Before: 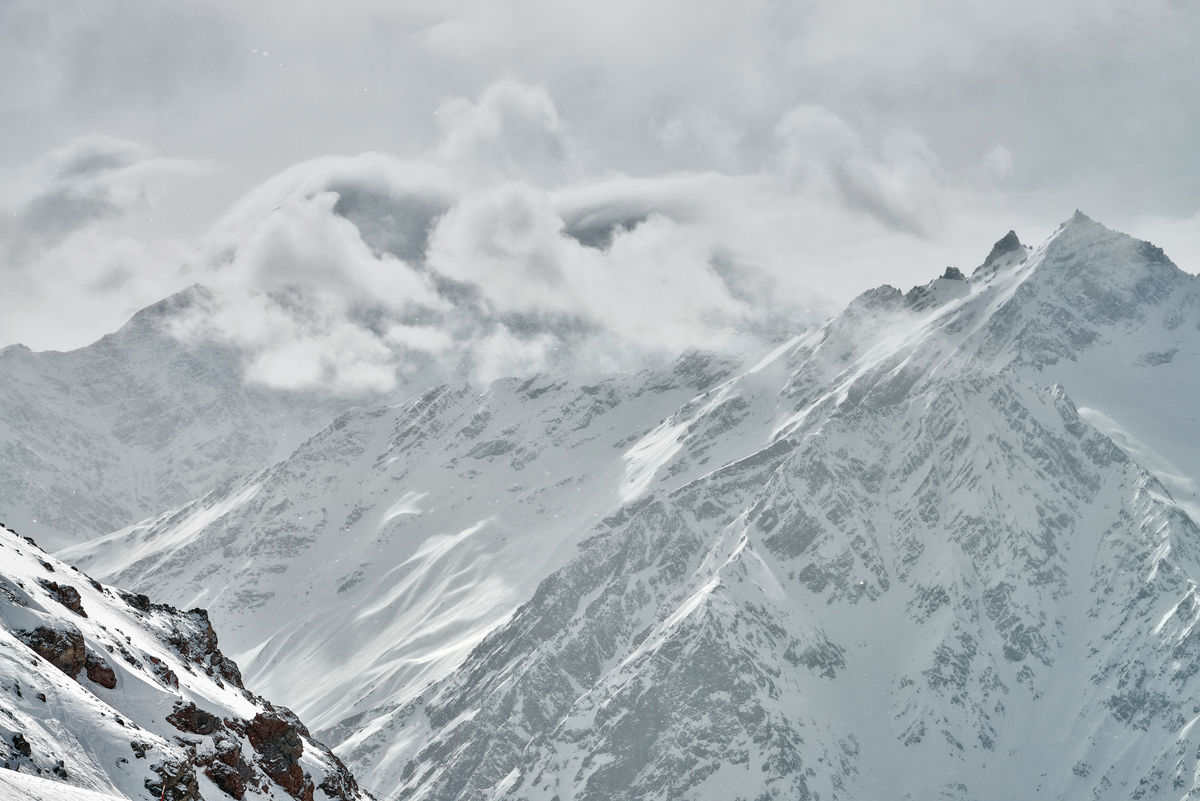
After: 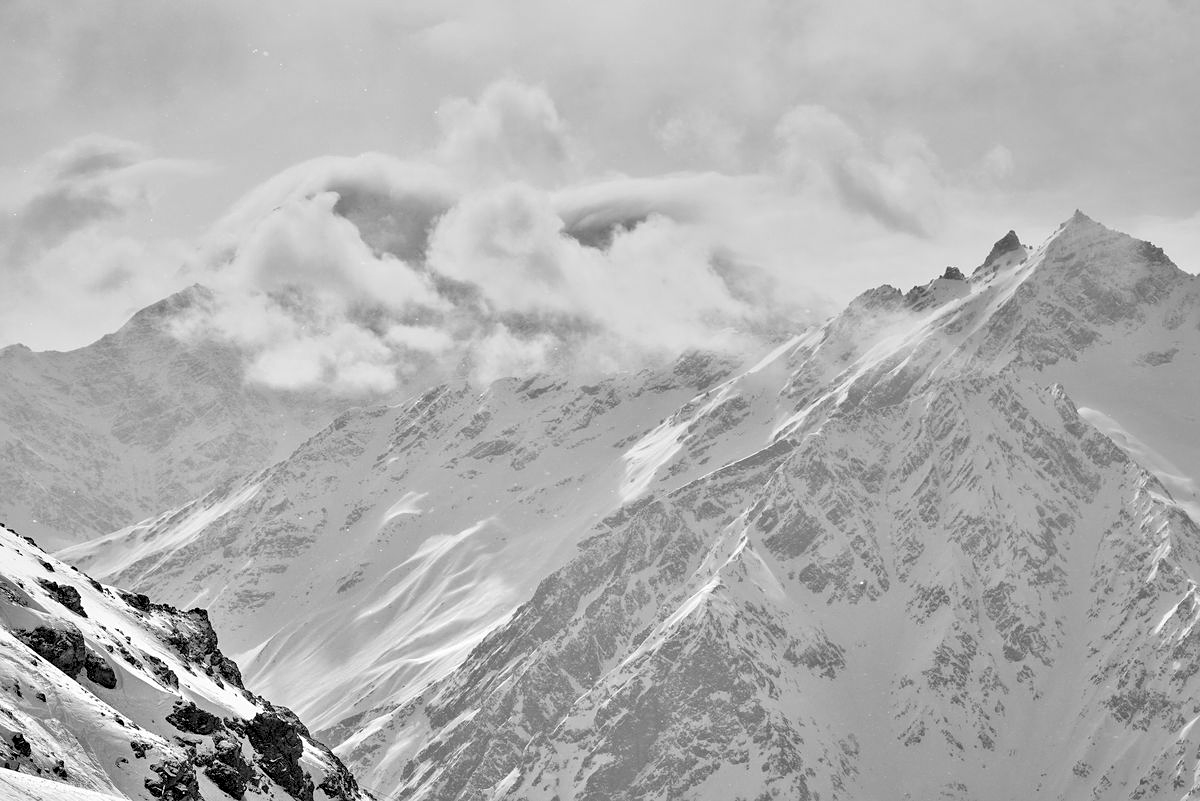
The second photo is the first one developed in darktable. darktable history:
sharpen: amount 0.2
exposure: black level correction 0.011, compensate highlight preservation false
monochrome: a 2.21, b -1.33, size 2.2
